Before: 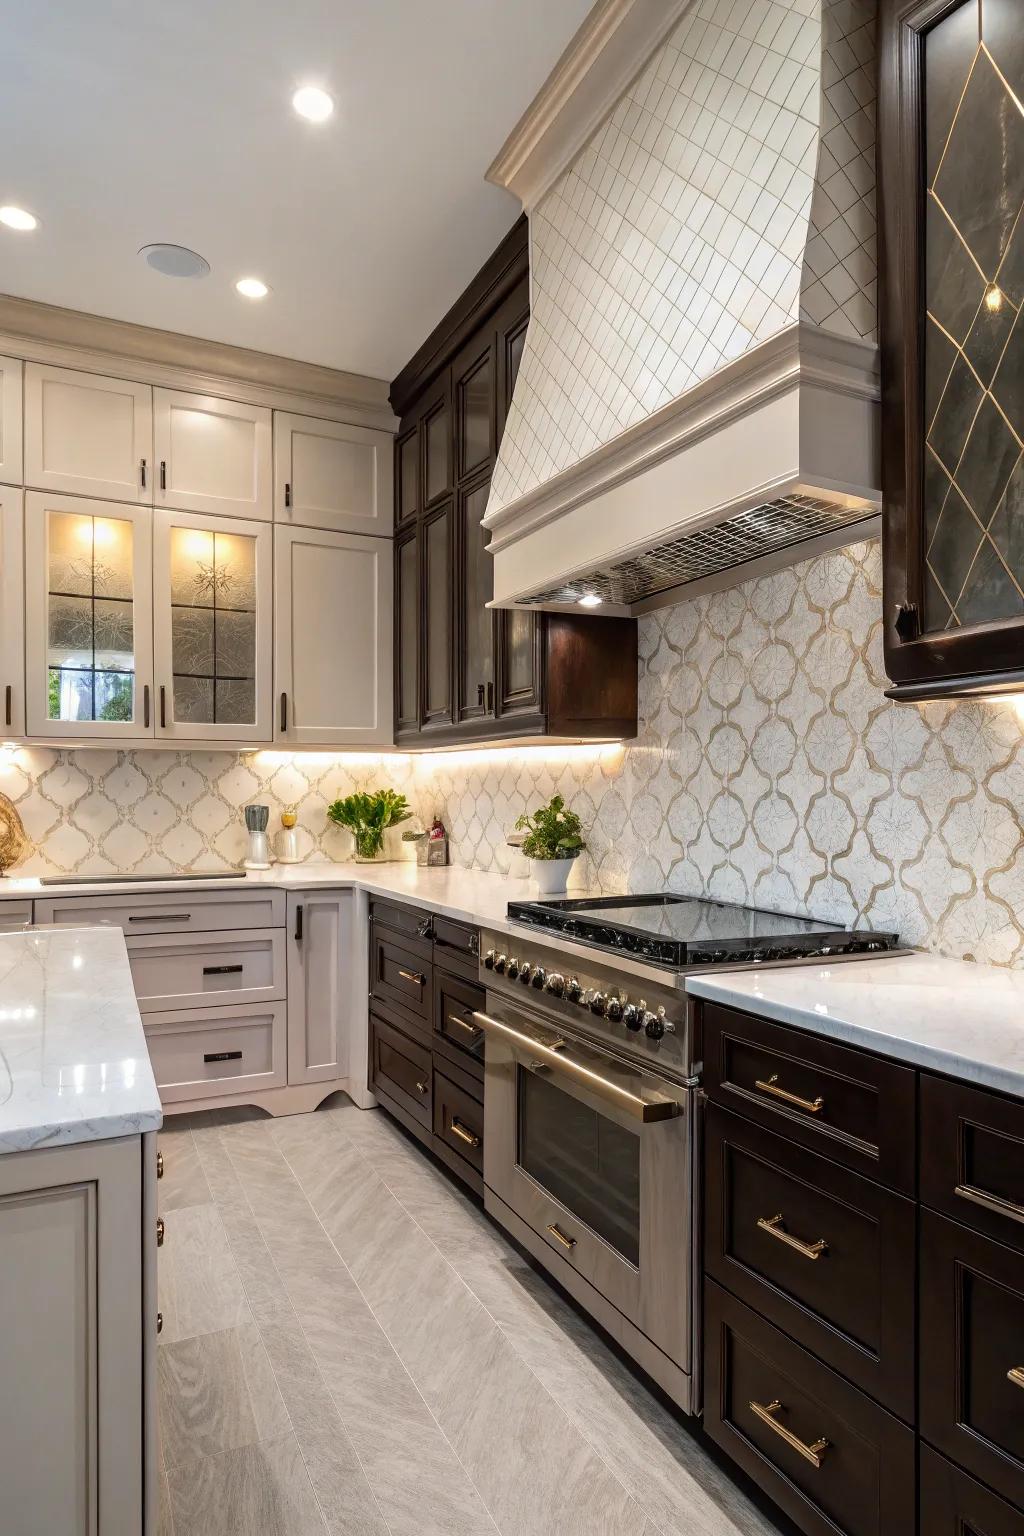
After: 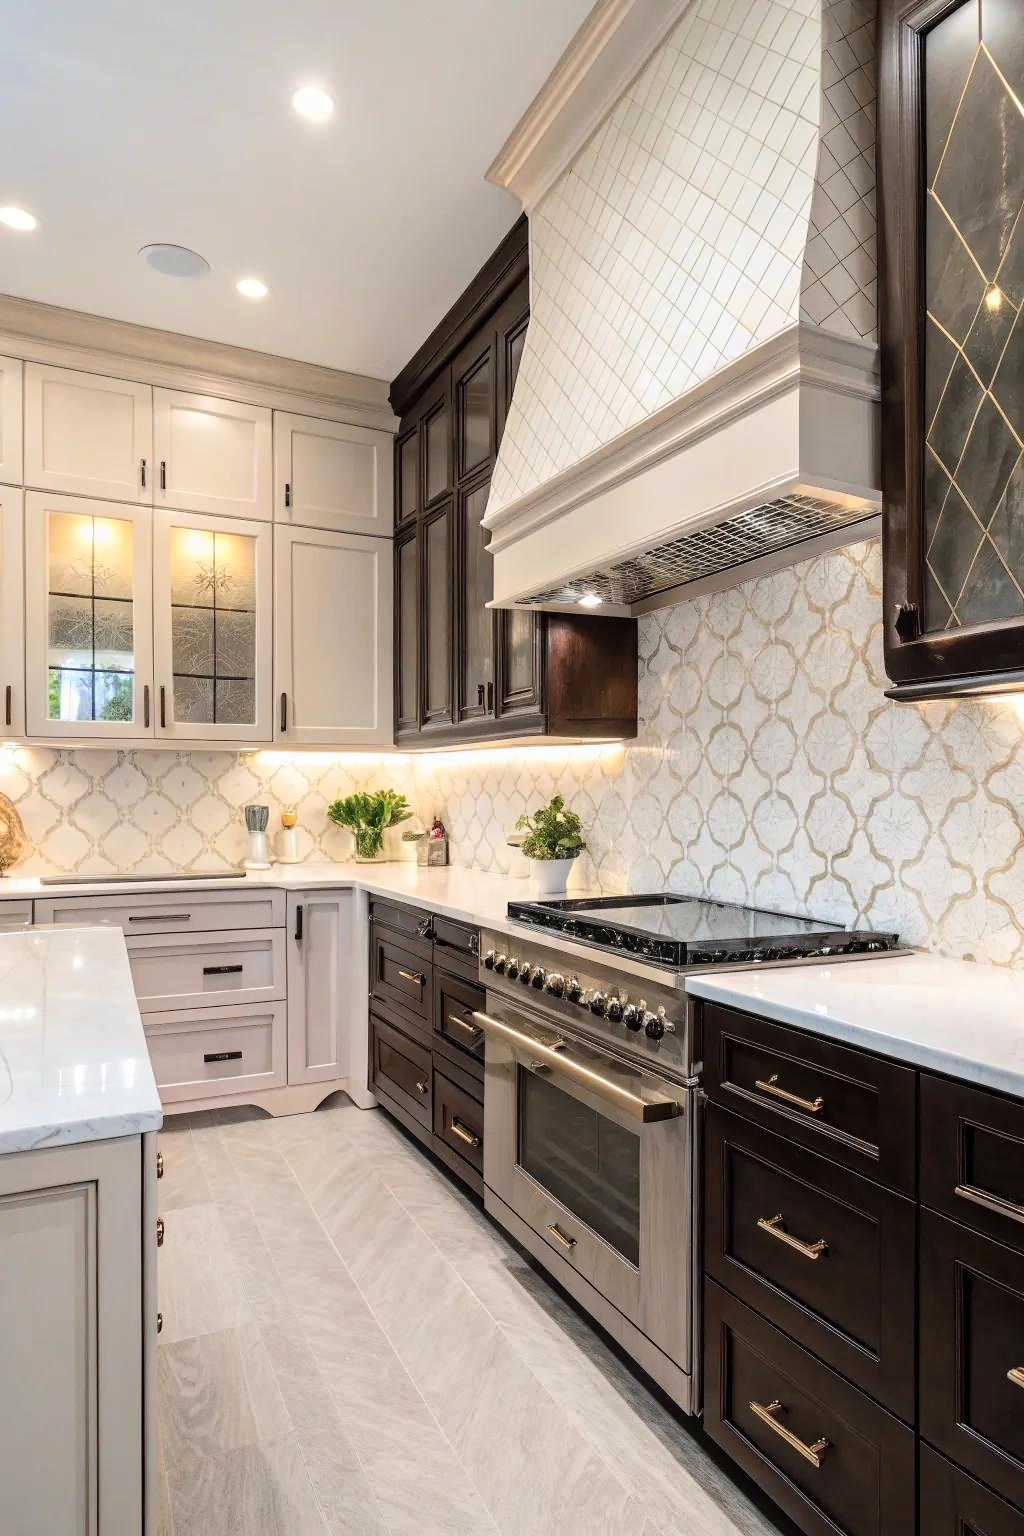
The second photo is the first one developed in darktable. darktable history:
tone curve: curves: ch0 [(0, 0) (0.003, 0.004) (0.011, 0.015) (0.025, 0.033) (0.044, 0.058) (0.069, 0.091) (0.1, 0.131) (0.136, 0.179) (0.177, 0.233) (0.224, 0.296) (0.277, 0.364) (0.335, 0.434) (0.399, 0.511) (0.468, 0.584) (0.543, 0.656) (0.623, 0.729) (0.709, 0.799) (0.801, 0.874) (0.898, 0.936) (1, 1)], color space Lab, independent channels, preserve colors none
